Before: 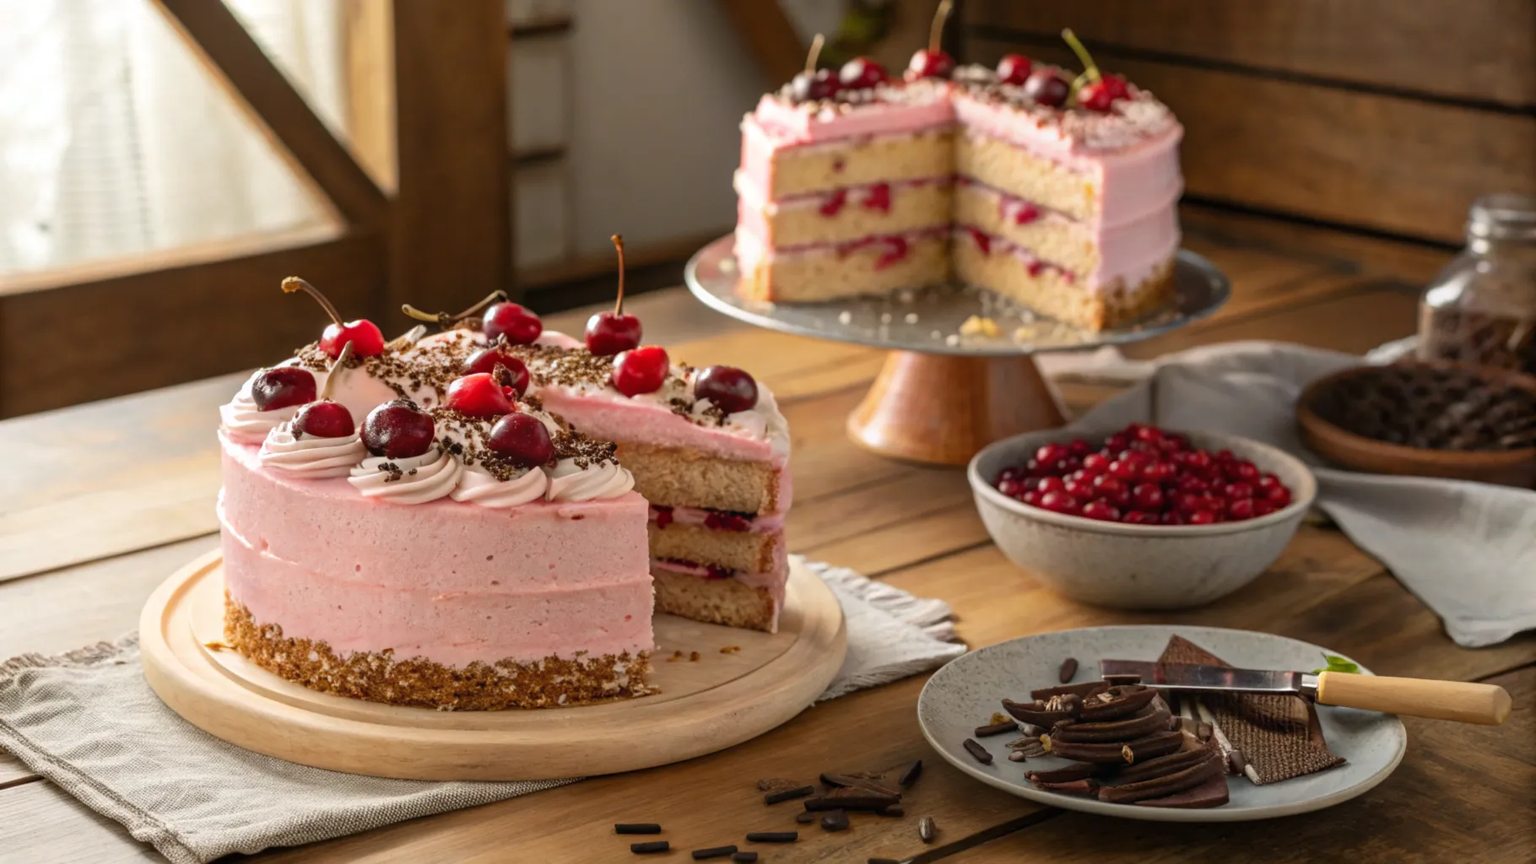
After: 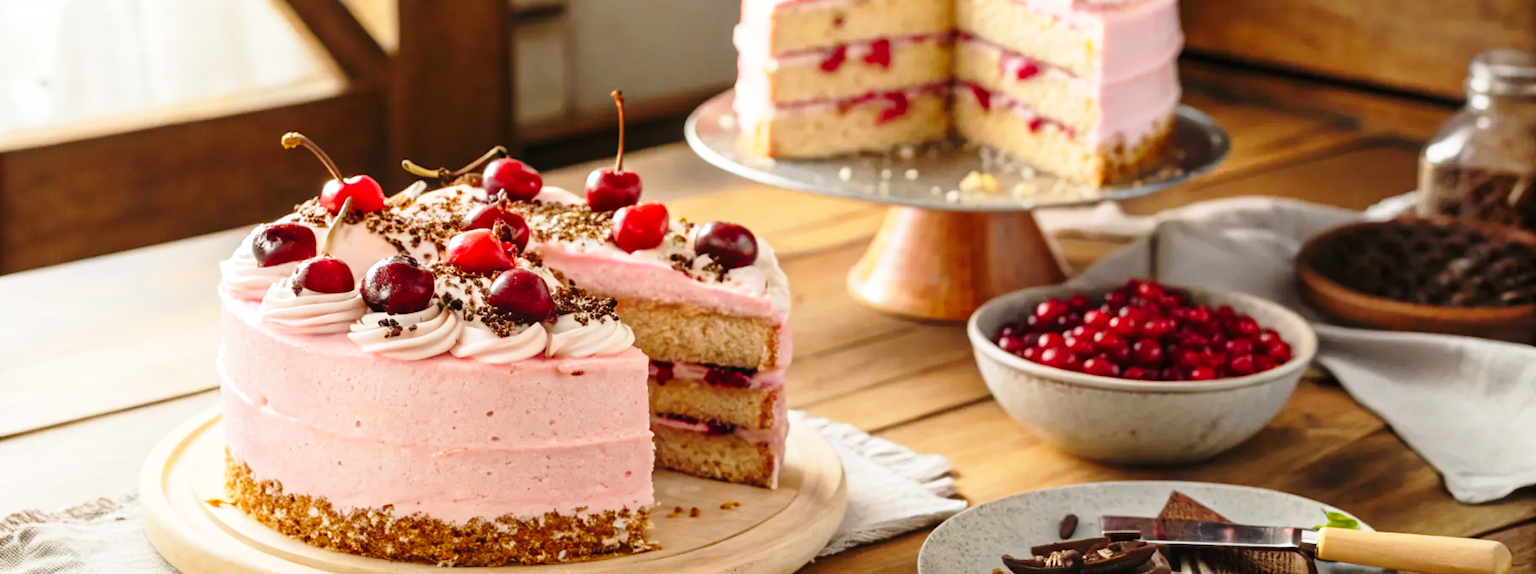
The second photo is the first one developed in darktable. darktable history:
crop: top 16.727%, bottom 16.727%
base curve: curves: ch0 [(0, 0) (0.028, 0.03) (0.121, 0.232) (0.46, 0.748) (0.859, 0.968) (1, 1)], preserve colors none
